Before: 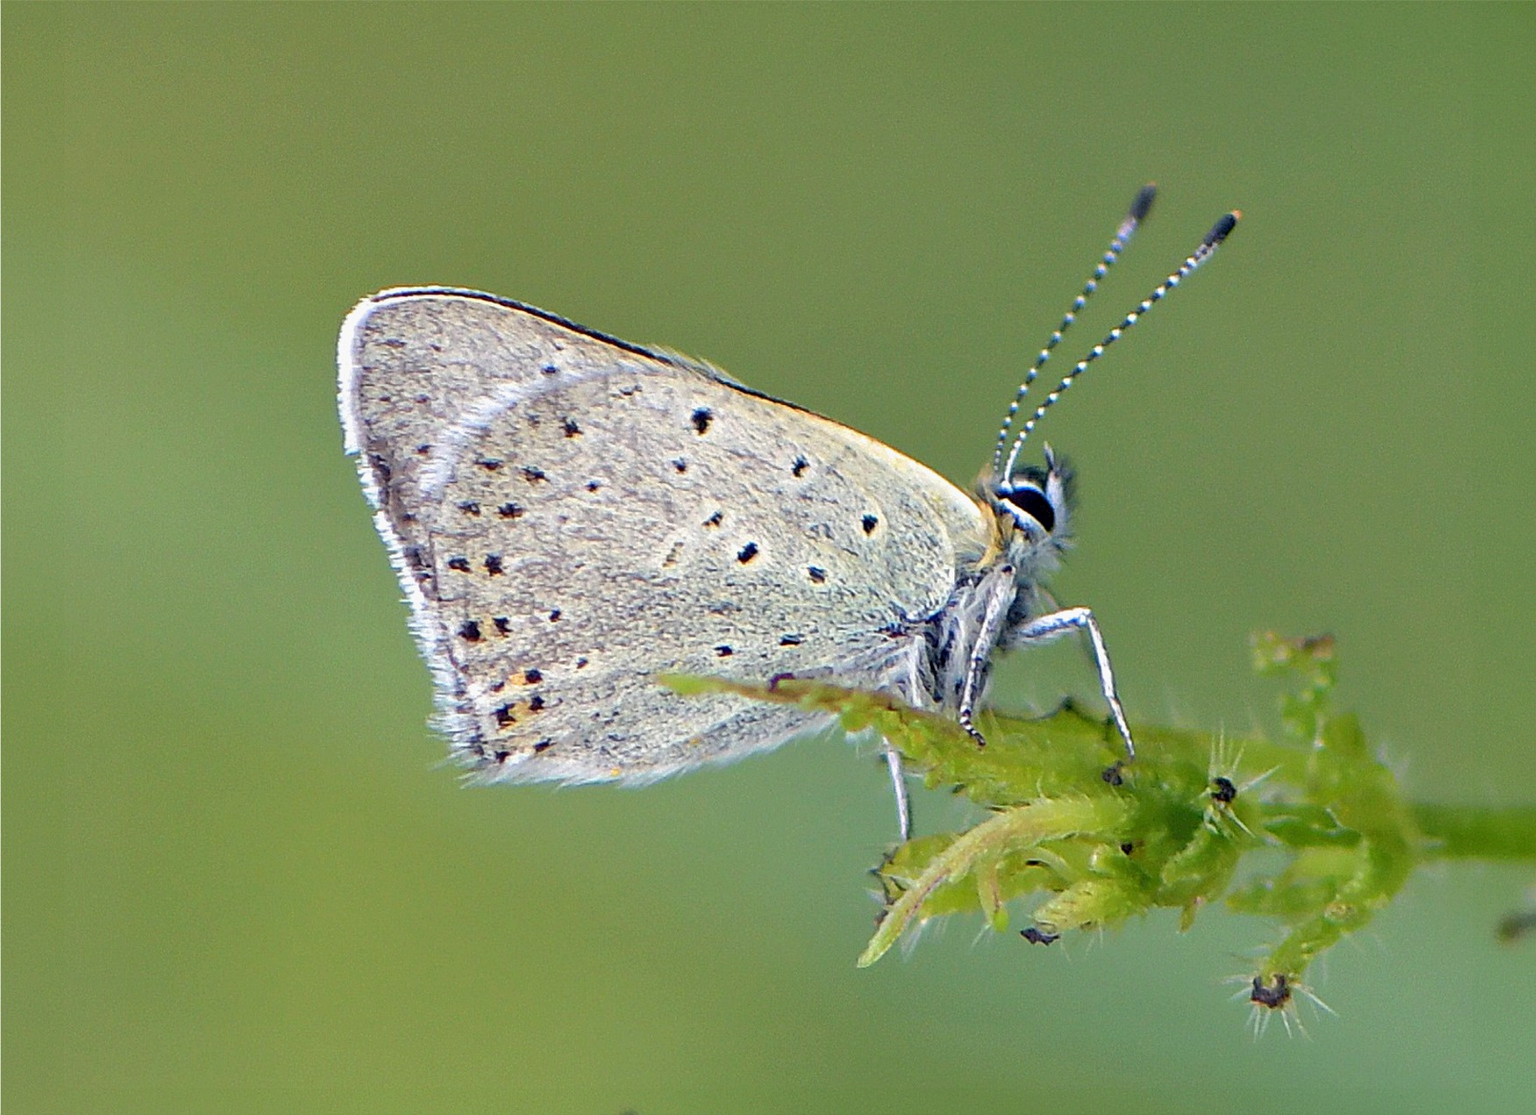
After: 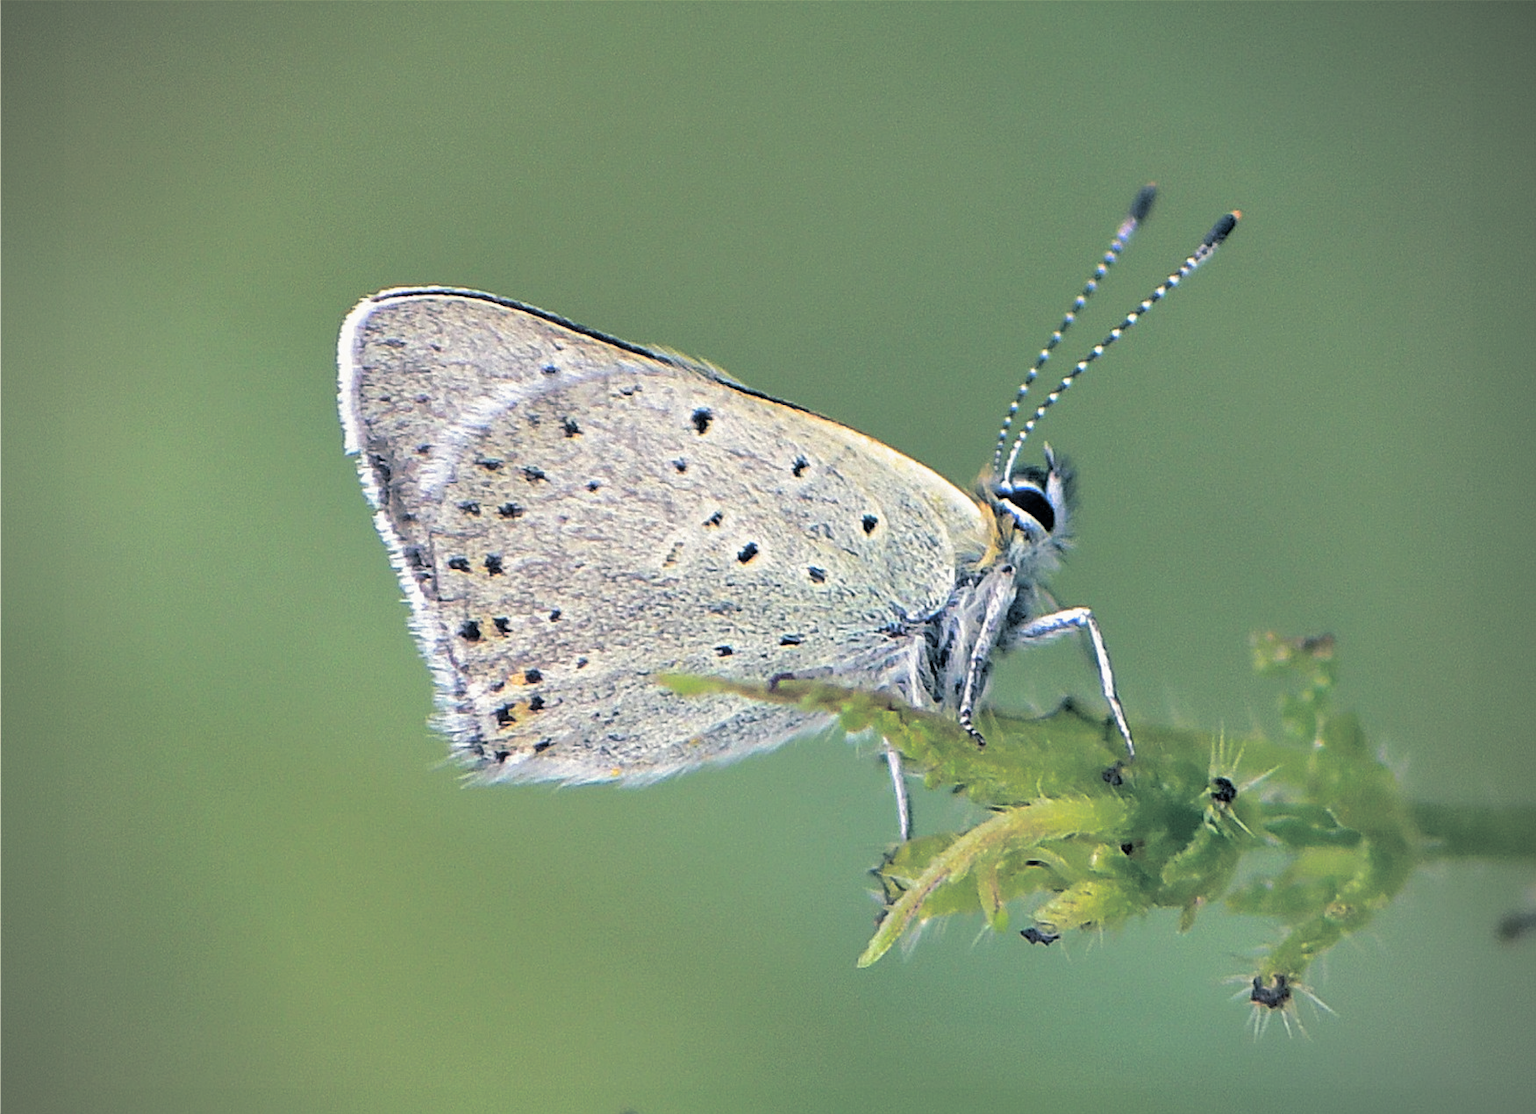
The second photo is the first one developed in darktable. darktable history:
vignetting: unbound false
contrast brightness saturation: contrast 0.05, brightness 0.06, saturation 0.01
split-toning: shadows › hue 205.2°, shadows › saturation 0.29, highlights › hue 50.4°, highlights › saturation 0.38, balance -49.9
